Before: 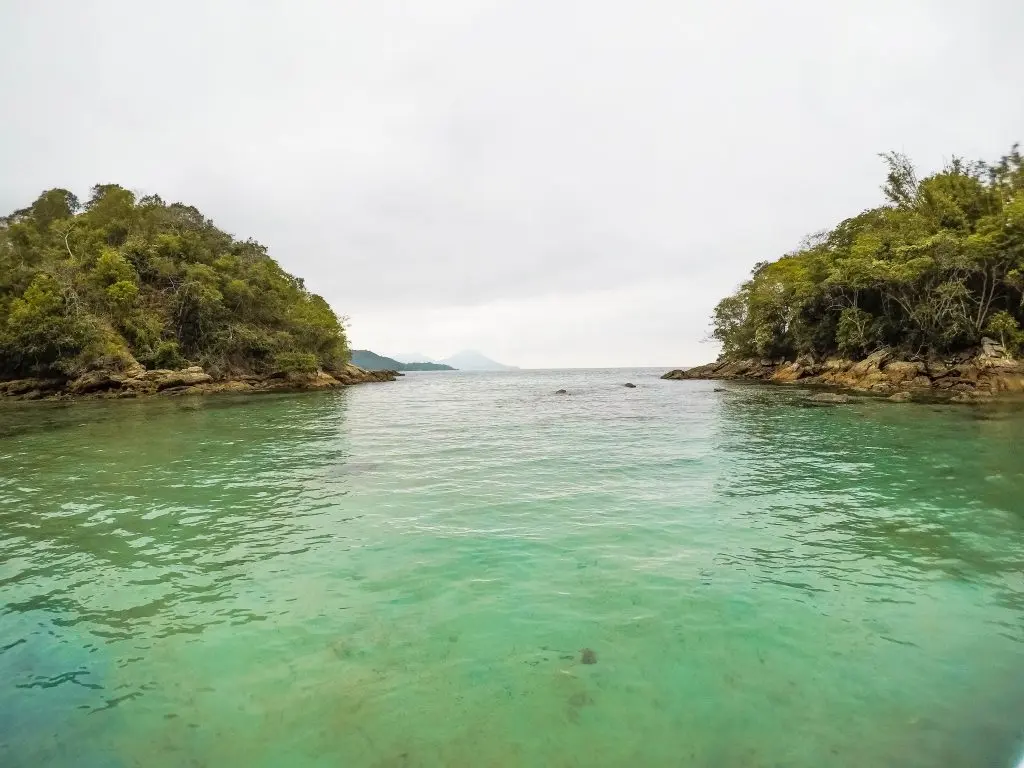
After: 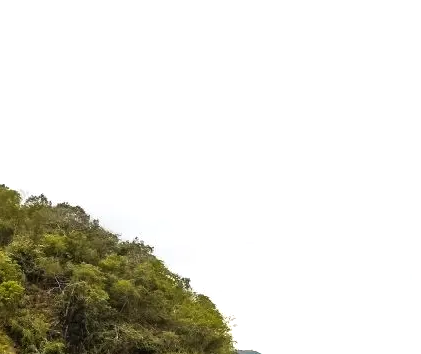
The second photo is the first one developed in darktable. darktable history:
crop and rotate: left 11.204%, top 0.112%, right 47.662%, bottom 53.751%
color balance rgb: perceptual saturation grading › global saturation 0.653%, perceptual brilliance grading › highlights 10.052%, perceptual brilliance grading › mid-tones 4.626%, global vibrance 2.522%
